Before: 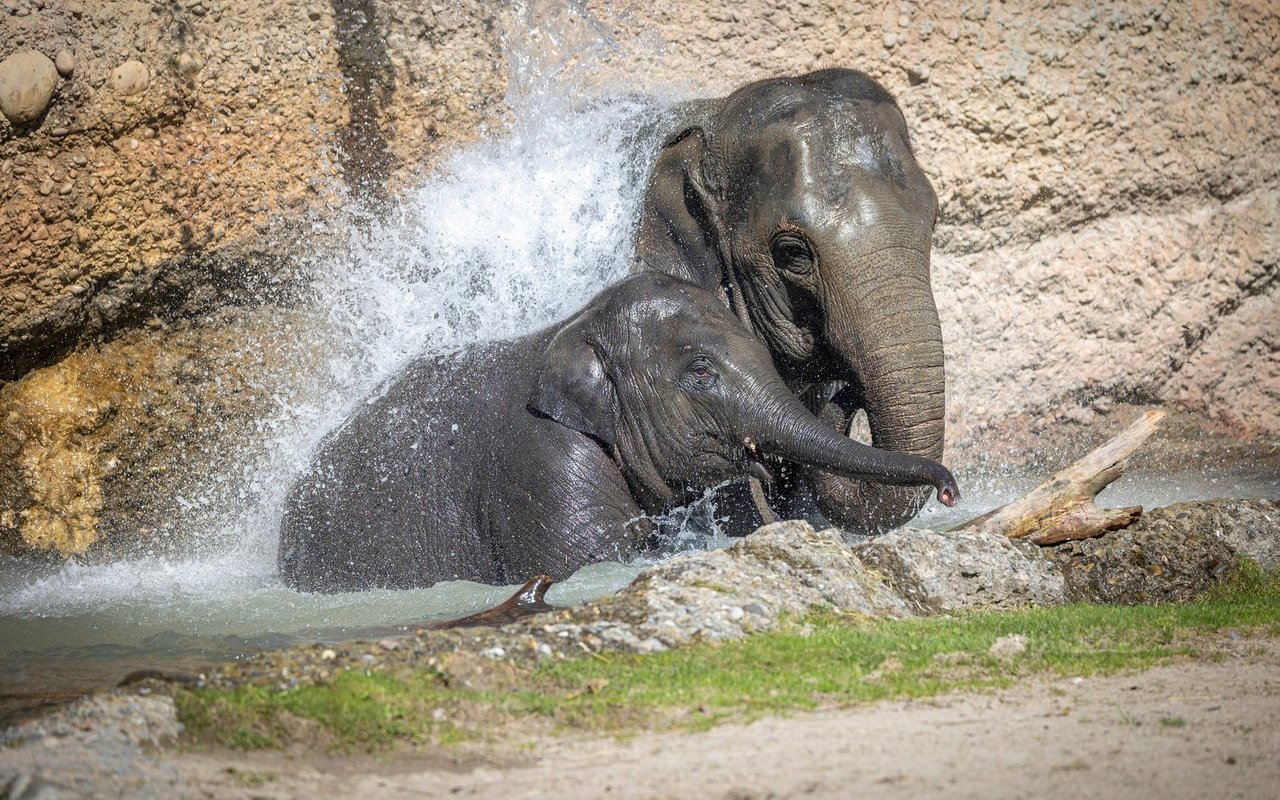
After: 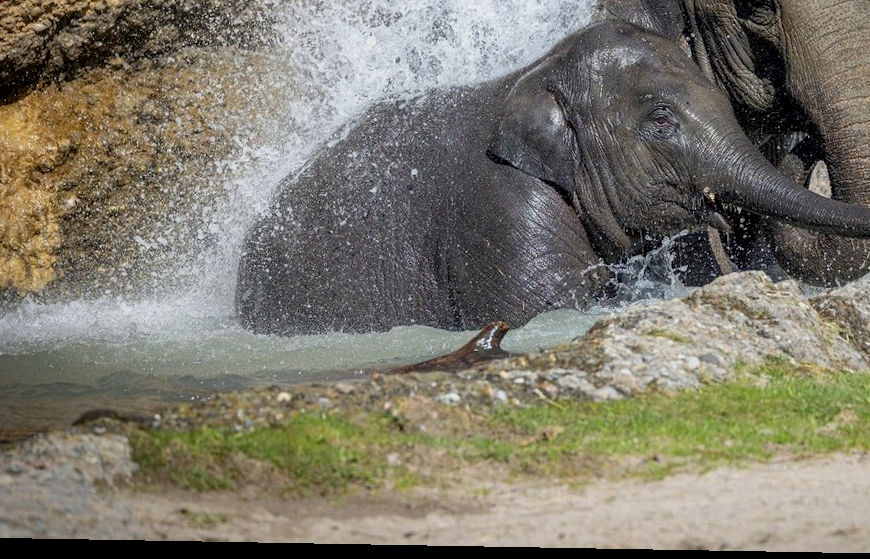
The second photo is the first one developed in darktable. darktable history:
exposure: black level correction 0.006, exposure -0.225 EV, compensate highlight preservation false
crop and rotate: angle -1.02°, left 3.675%, top 32.027%, right 29.039%
tone equalizer: mask exposure compensation -0.508 EV
